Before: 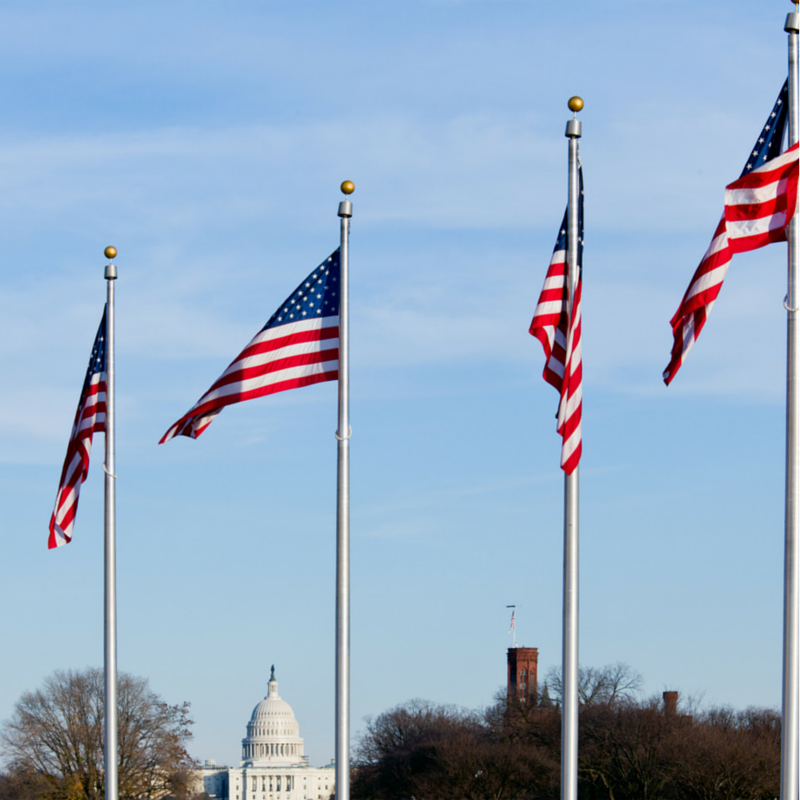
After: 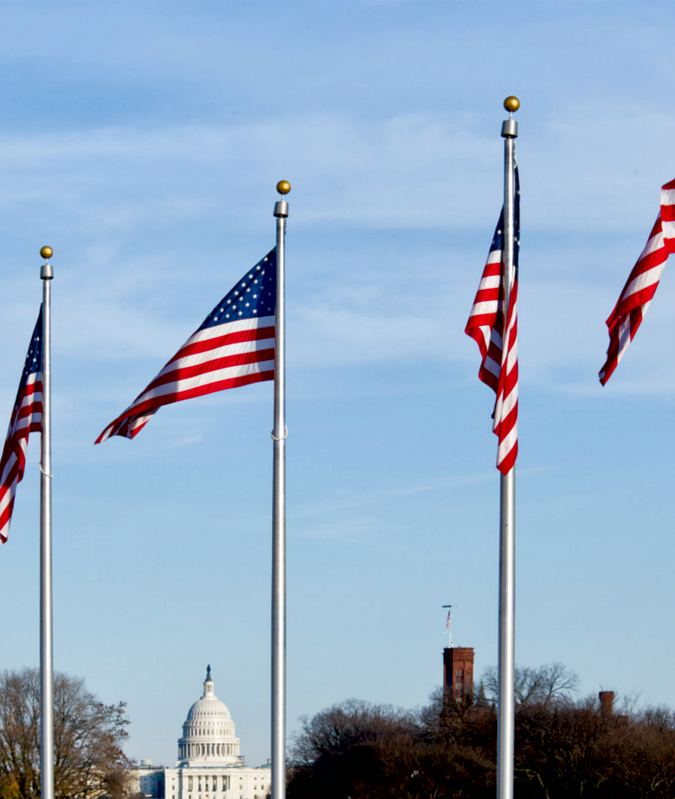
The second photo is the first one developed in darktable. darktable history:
crop: left 8.032%, right 7.529%
exposure: black level correction 0.009, exposure 0.017 EV, compensate exposure bias true, compensate highlight preservation false
local contrast: mode bilateral grid, contrast 20, coarseness 50, detail 150%, midtone range 0.2
tone equalizer: edges refinement/feathering 500, mask exposure compensation -1.57 EV, preserve details no
